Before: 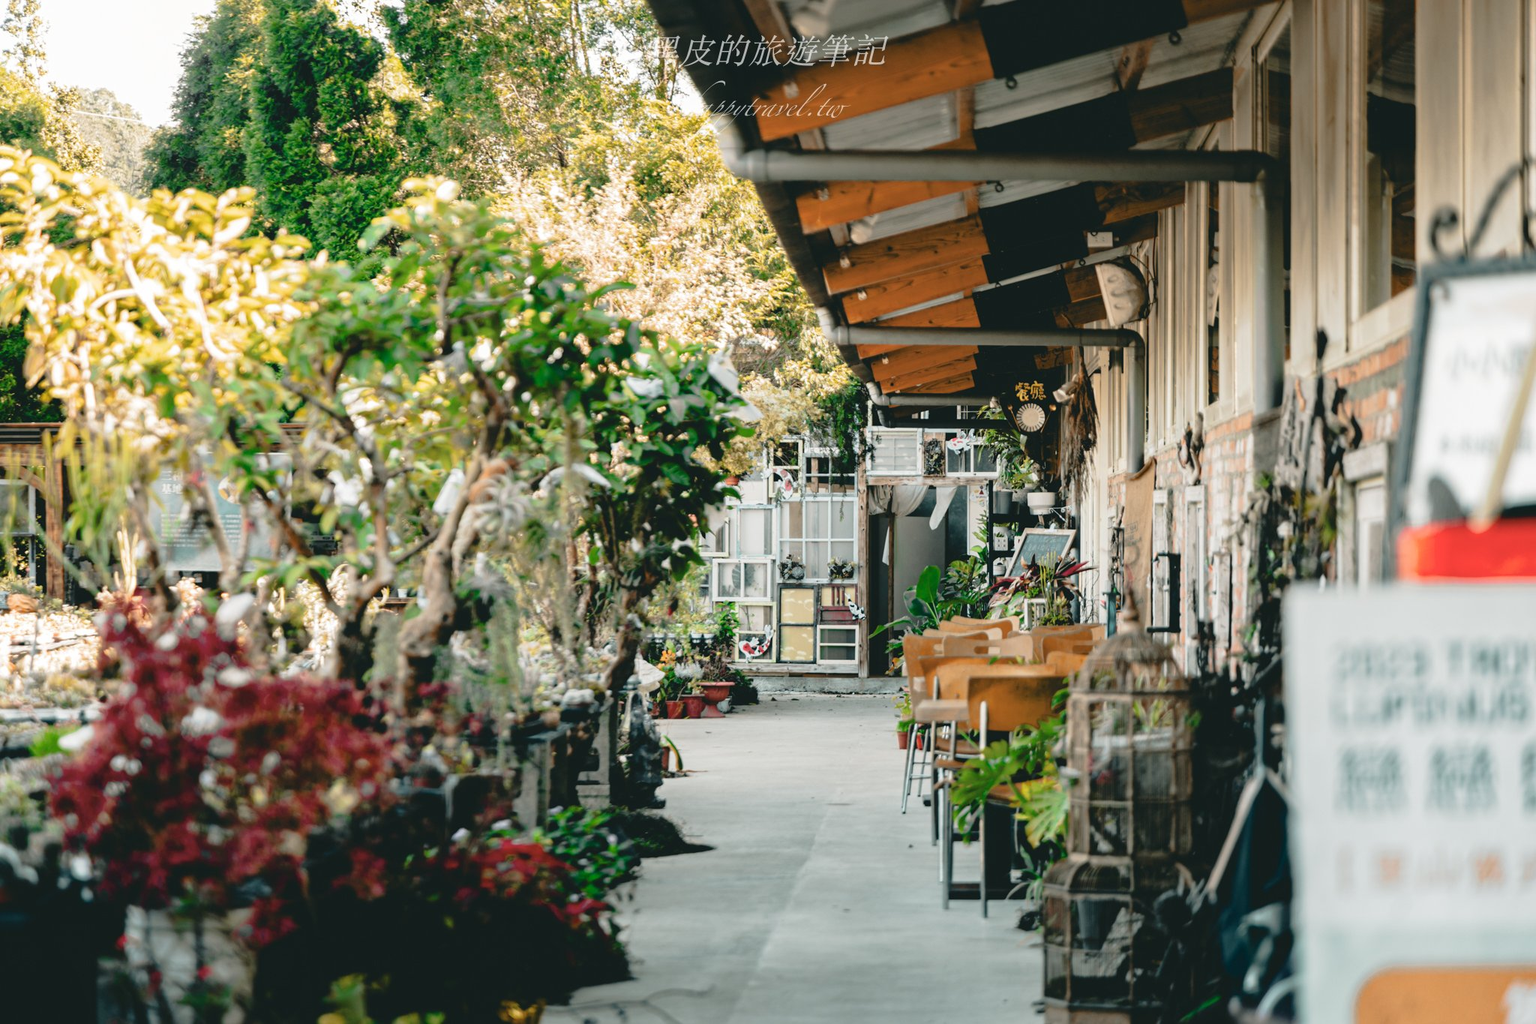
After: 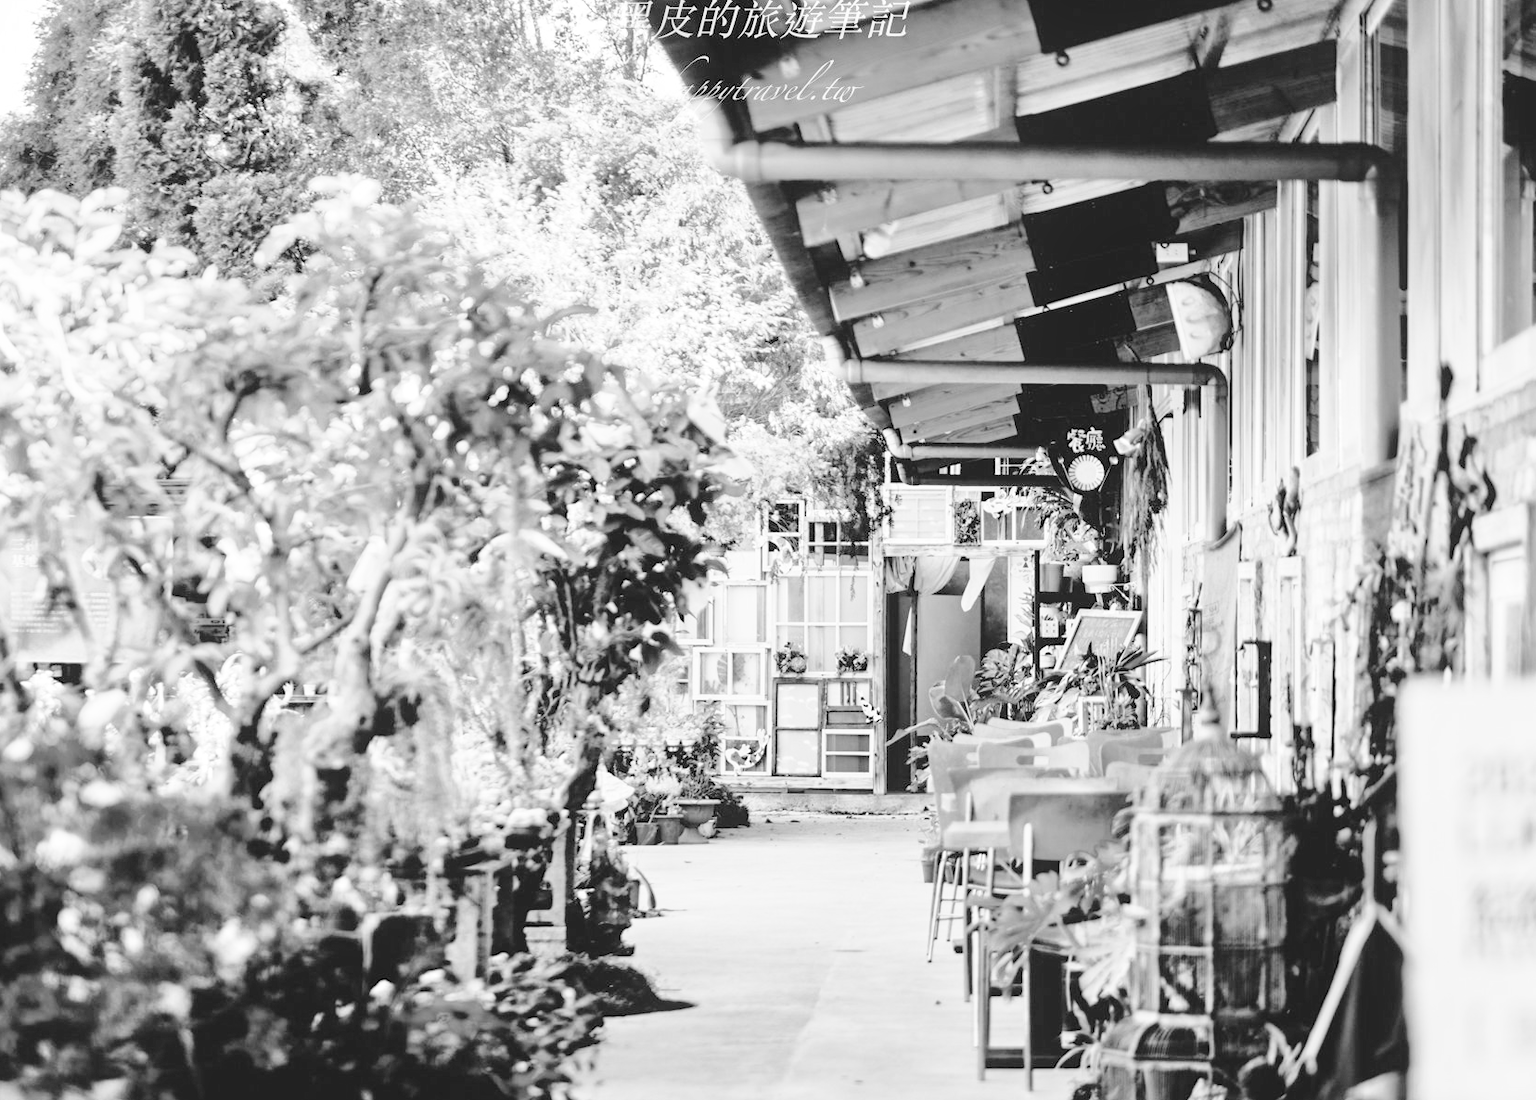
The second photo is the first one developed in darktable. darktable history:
base curve: curves: ch0 [(0, 0) (0.028, 0.03) (0.121, 0.232) (0.46, 0.748) (0.859, 0.968) (1, 1)], preserve colors none
crop: left 9.929%, top 3.475%, right 9.188%, bottom 9.529%
tone equalizer: -7 EV 0.15 EV, -6 EV 0.6 EV, -5 EV 1.15 EV, -4 EV 1.33 EV, -3 EV 1.15 EV, -2 EV 0.6 EV, -1 EV 0.15 EV, mask exposure compensation -0.5 EV
monochrome: a -3.63, b -0.465
